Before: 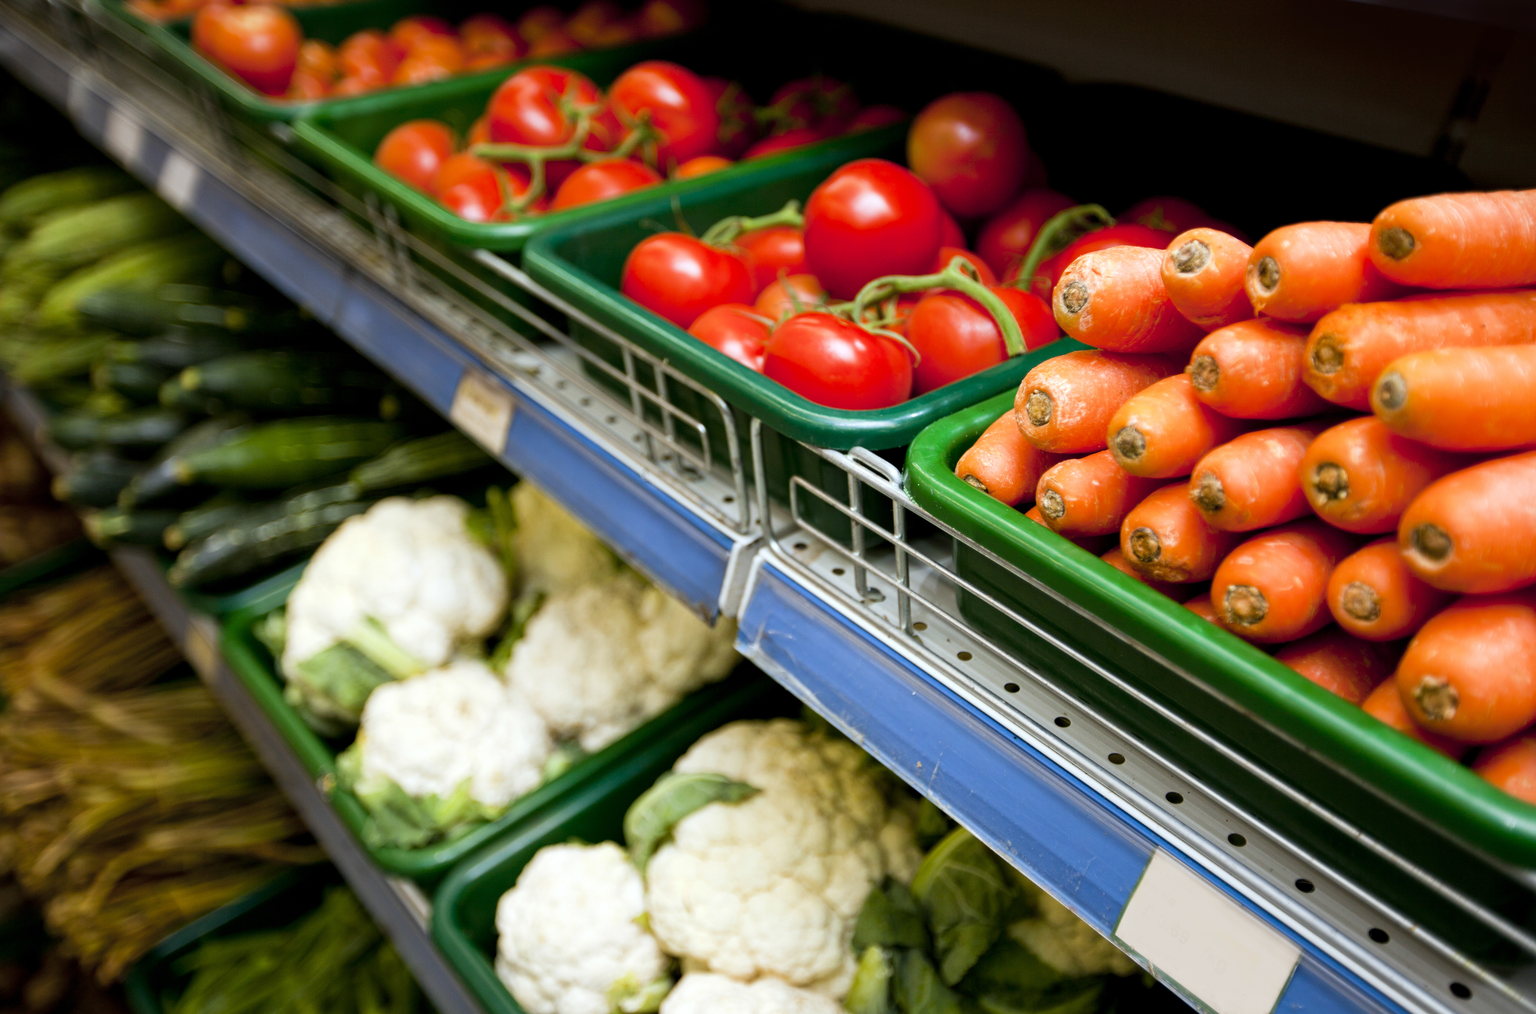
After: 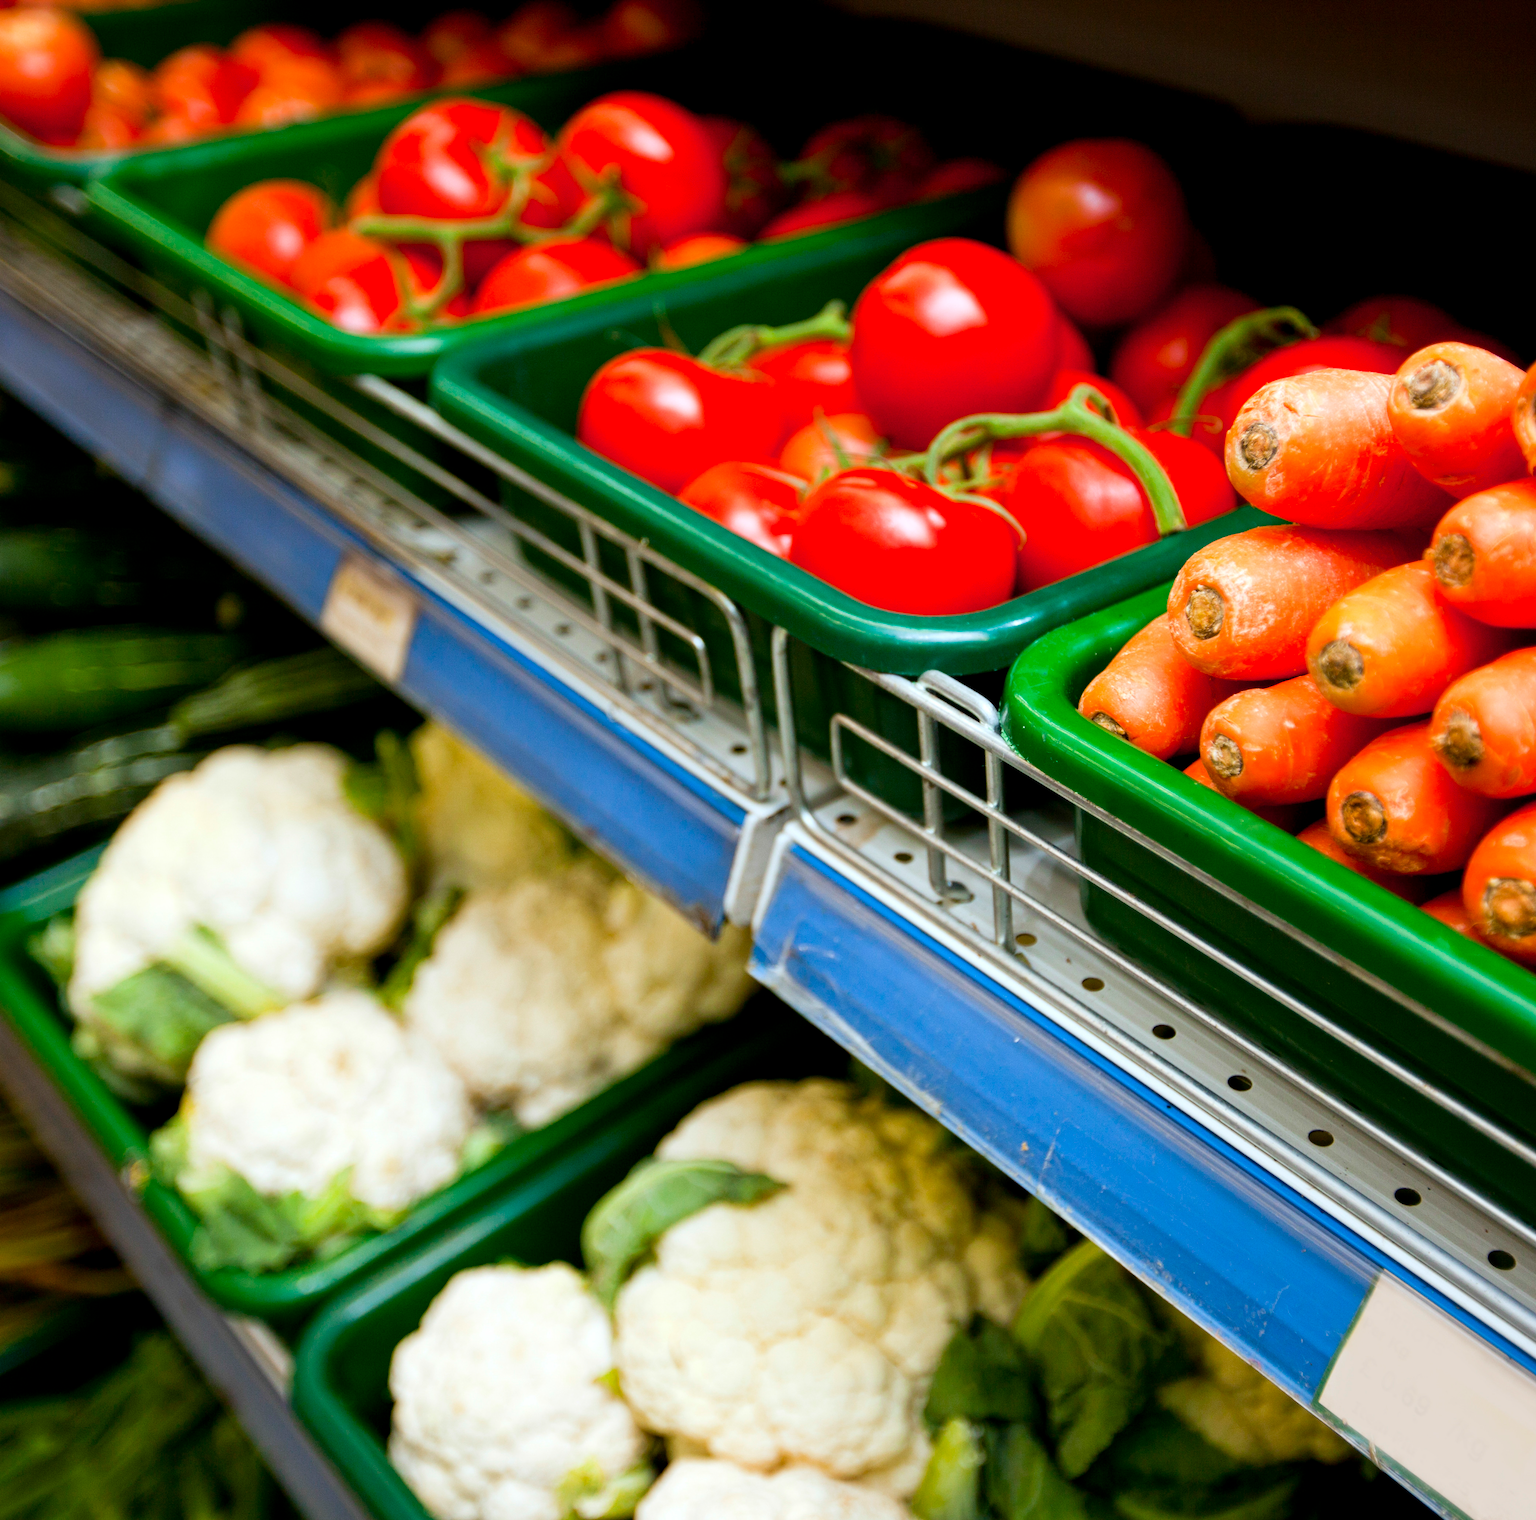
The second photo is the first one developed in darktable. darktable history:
contrast brightness saturation: contrast 0.043, saturation 0.161
crop and rotate: left 15.412%, right 17.92%
